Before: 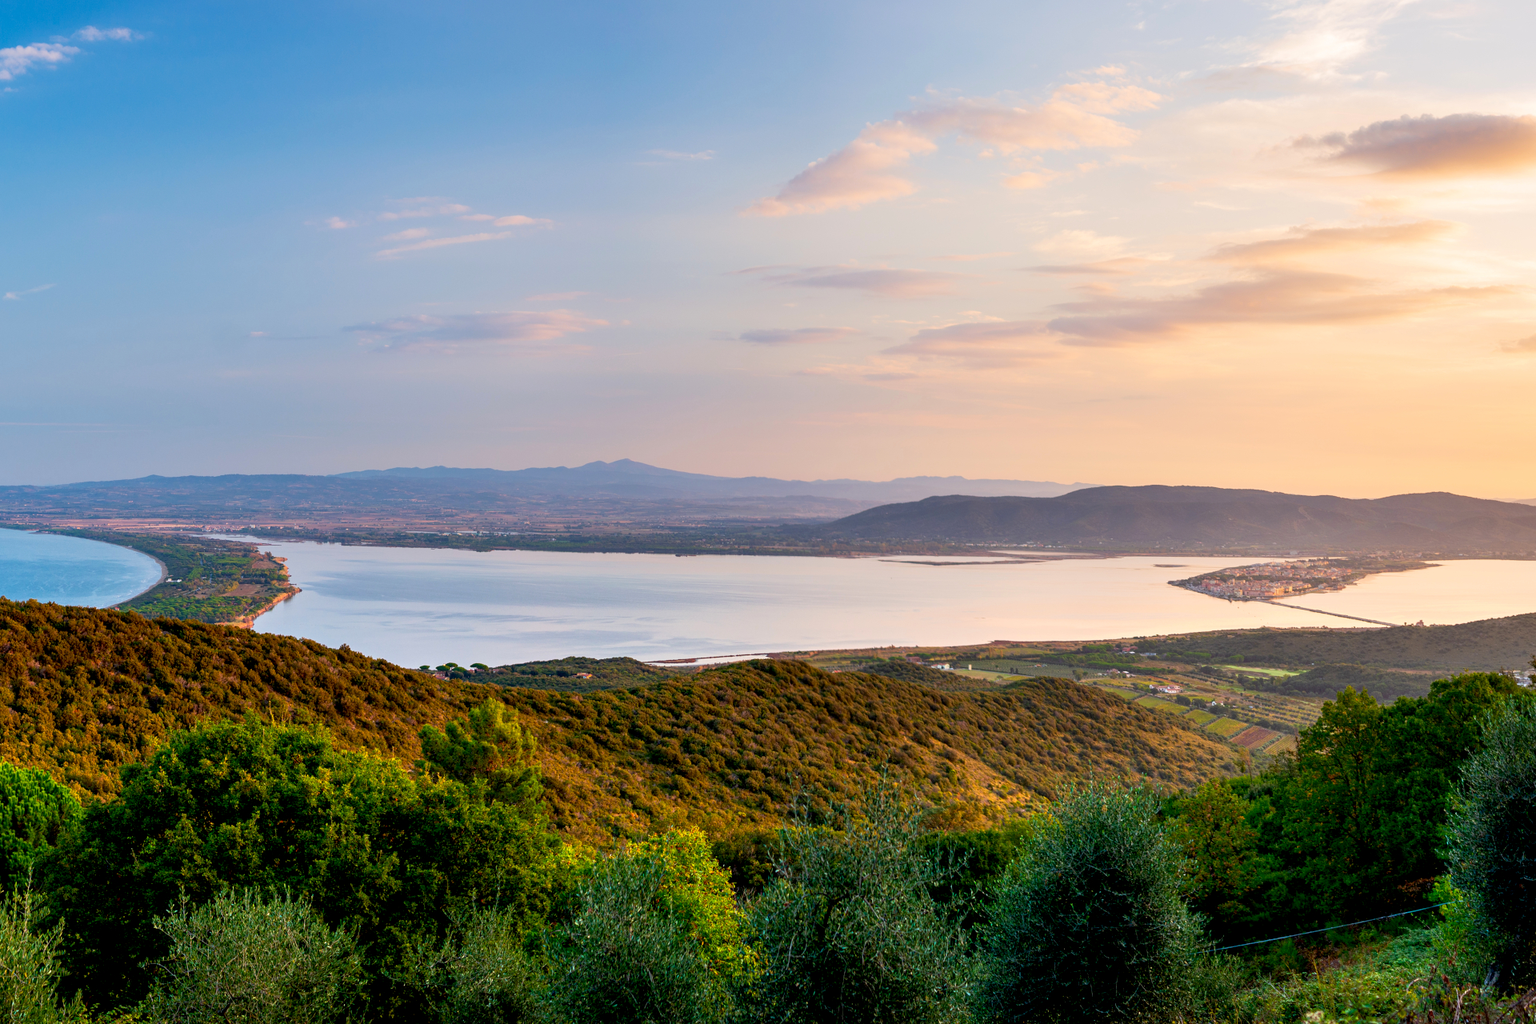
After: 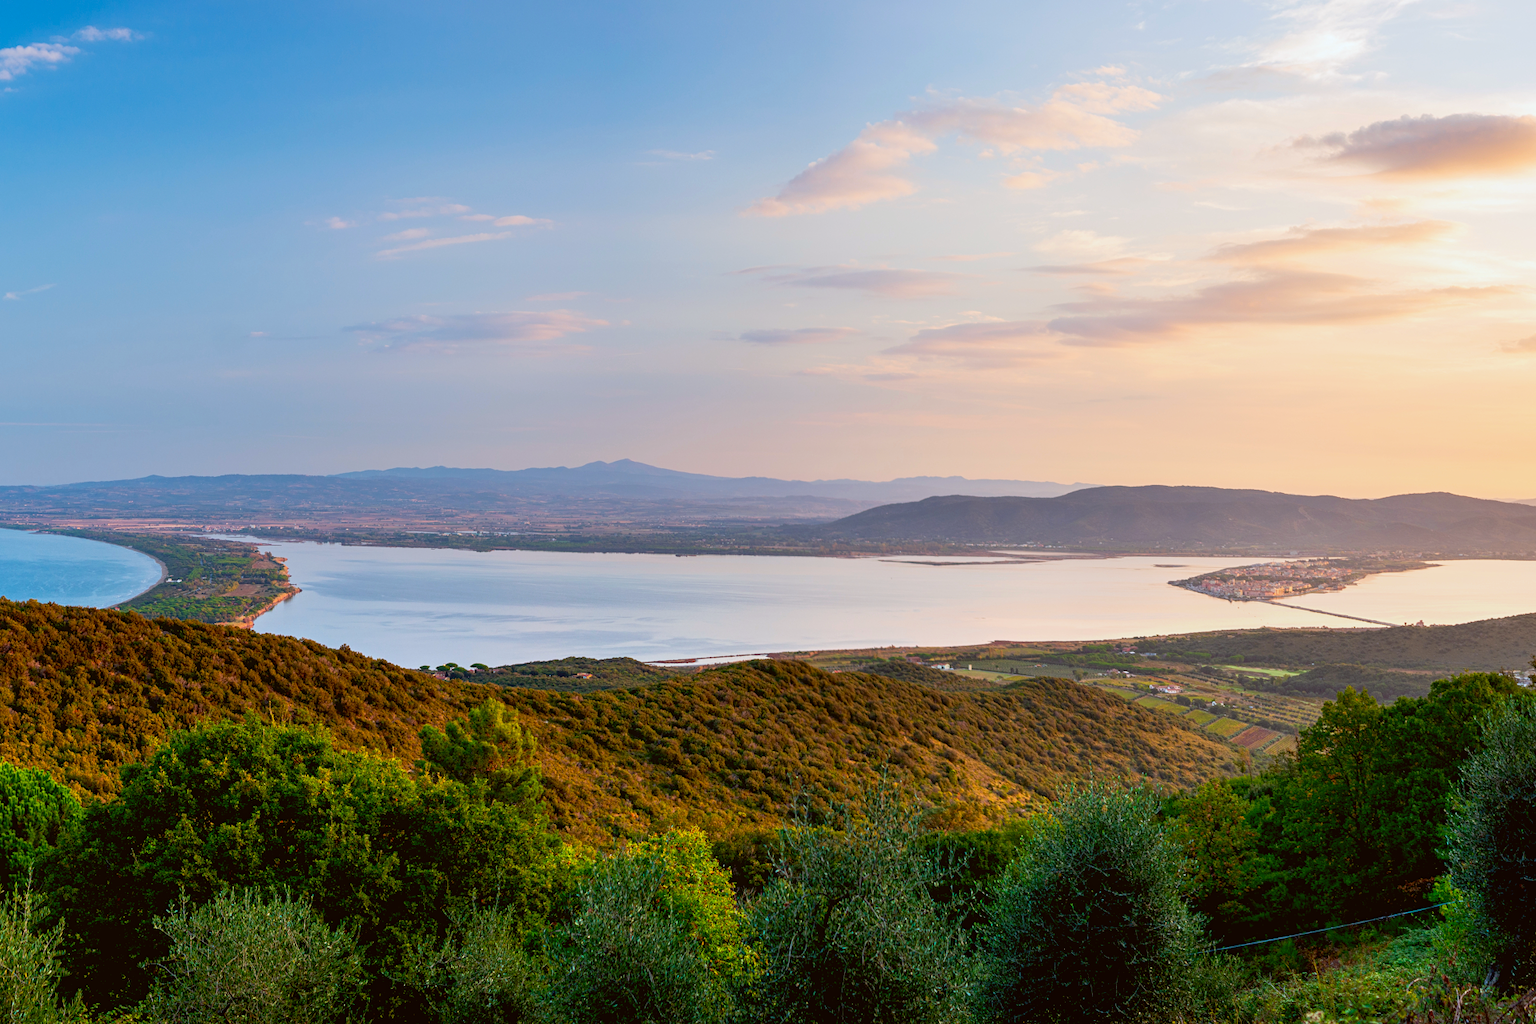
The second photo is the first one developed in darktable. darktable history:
contrast equalizer: y [[0.439, 0.44, 0.442, 0.457, 0.493, 0.498], [0.5 ×6], [0.5 ×6], [0 ×6], [0 ×6]], mix 0.59
color correction: highlights a* -3.28, highlights b* -6.24, shadows a* 3.1, shadows b* 5.19
